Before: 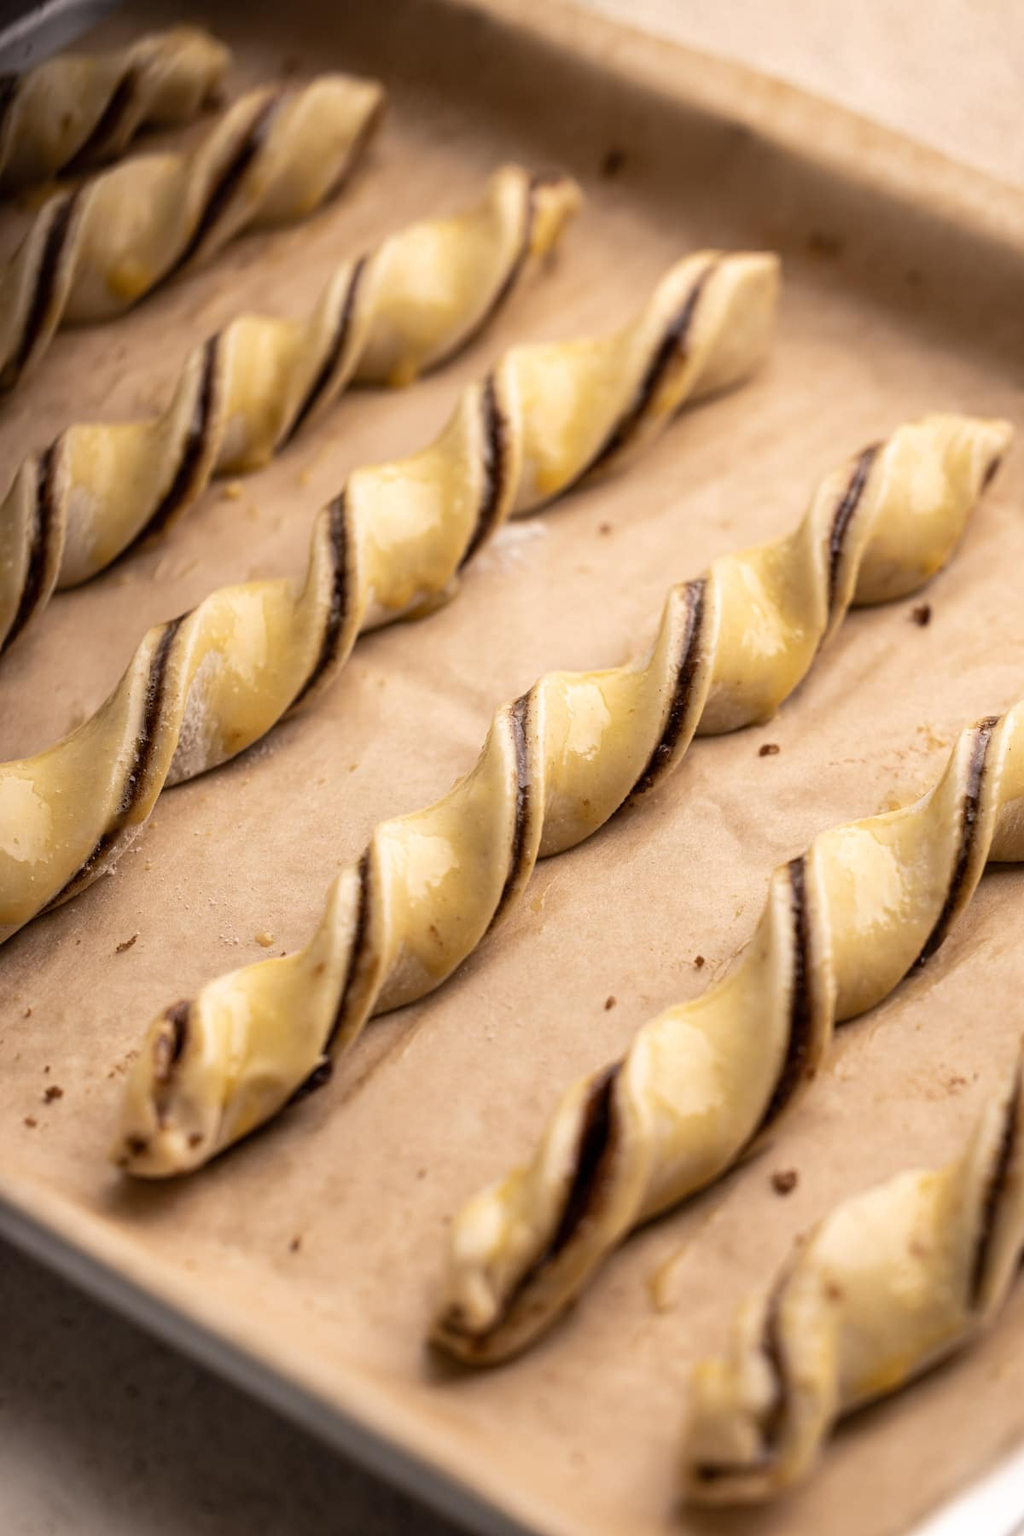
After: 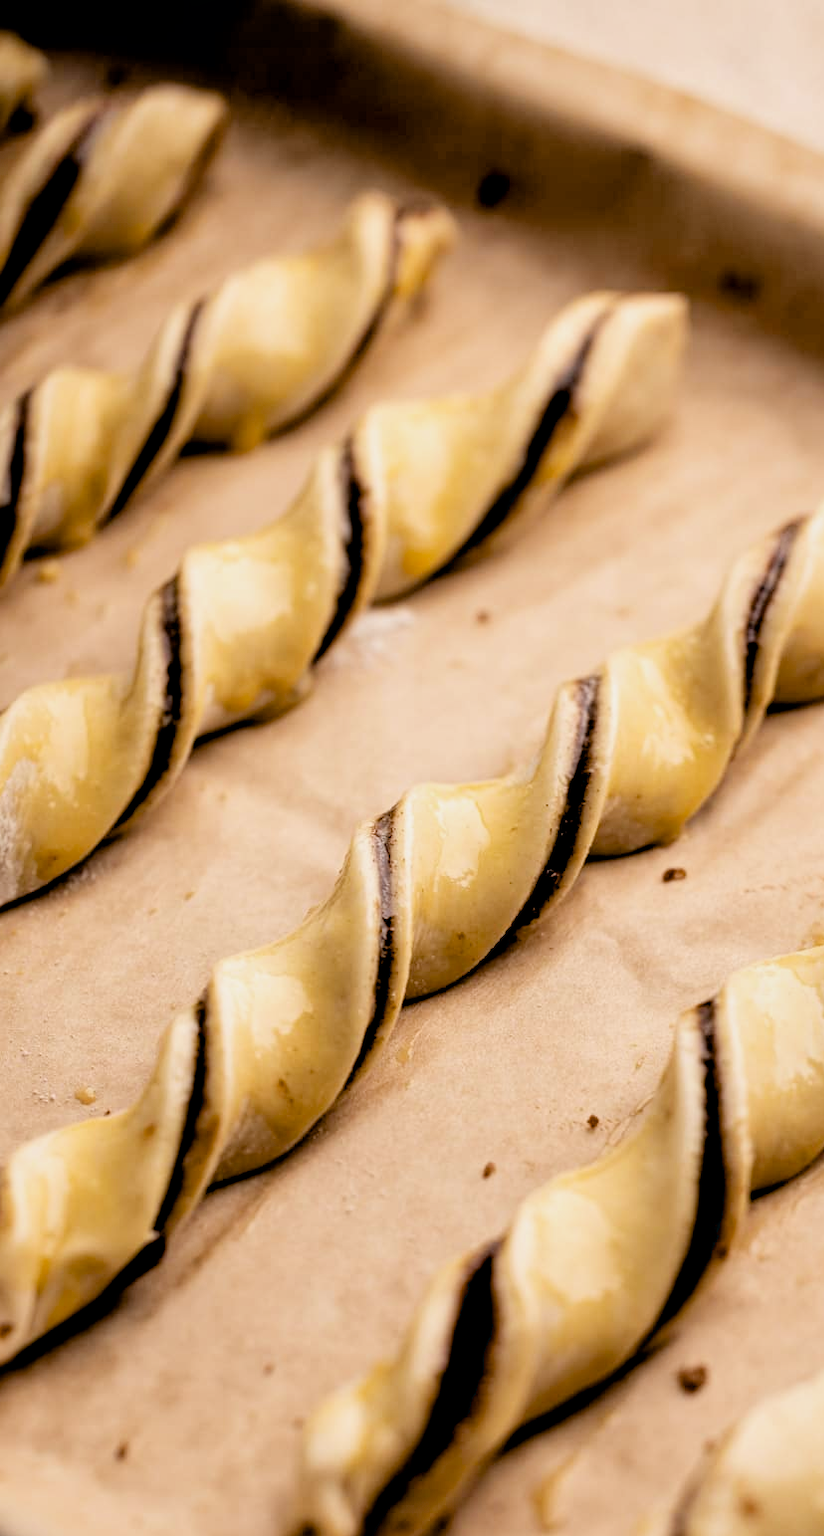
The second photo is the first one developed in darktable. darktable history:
exposure: black level correction 0.025, exposure 0.183 EV, compensate exposure bias true, compensate highlight preservation false
filmic rgb: black relative exposure -3.33 EV, white relative exposure 3.45 EV, hardness 2.36, contrast 1.102
crop: left 18.697%, right 12.241%, bottom 14.251%
local contrast: mode bilateral grid, contrast 20, coarseness 50, detail 120%, midtone range 0.2
